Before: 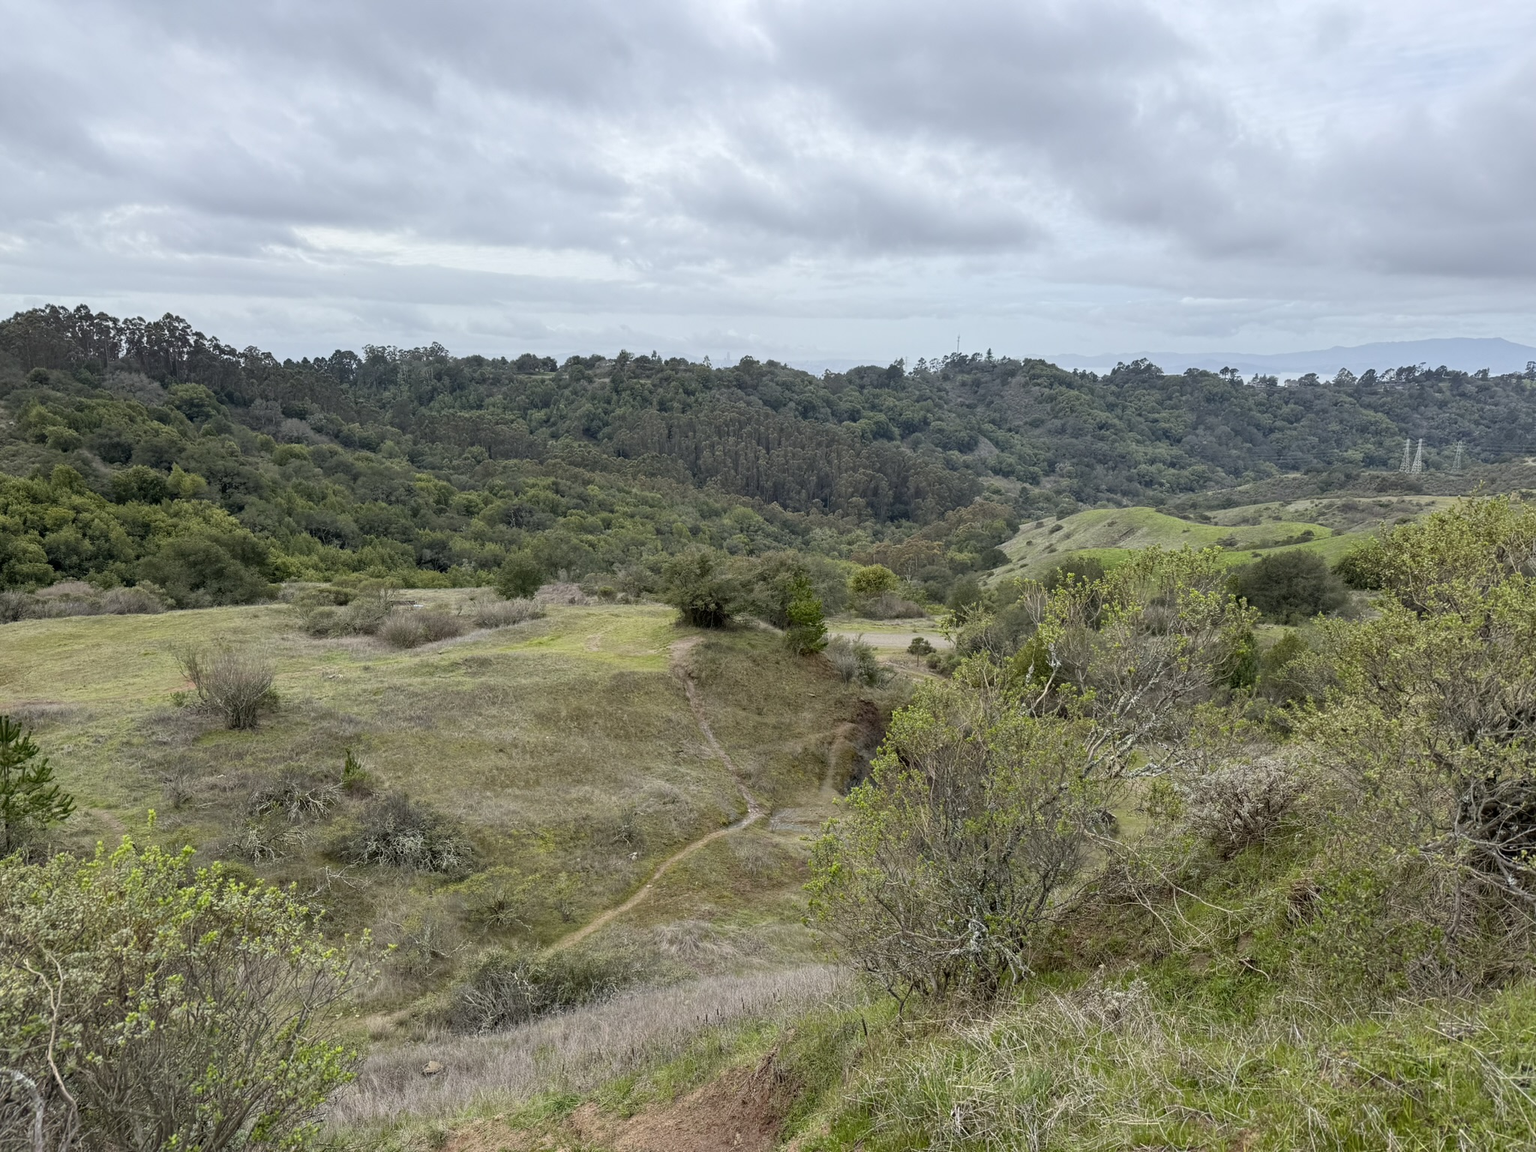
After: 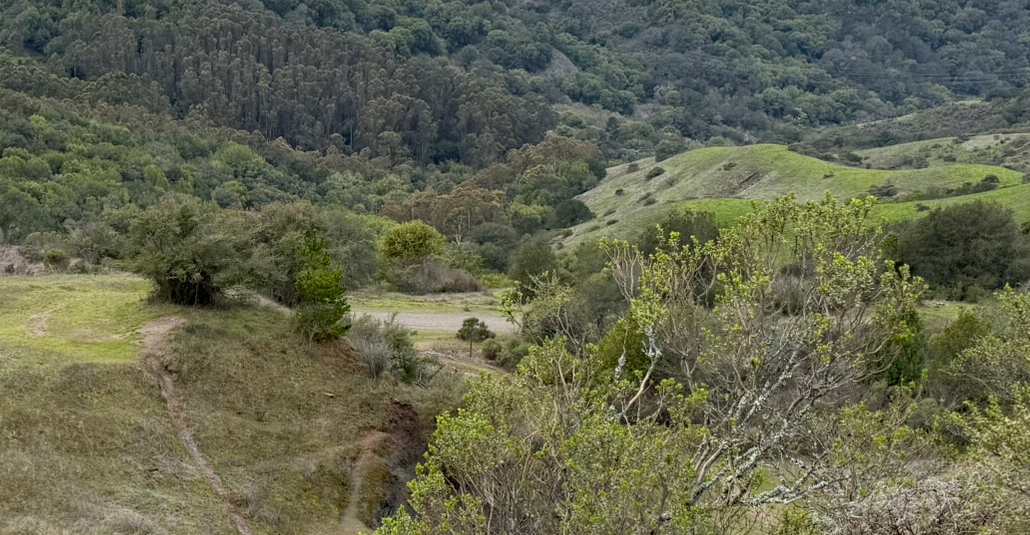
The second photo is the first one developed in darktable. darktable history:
haze removal: compatibility mode true, adaptive false
crop: left 36.785%, top 34.684%, right 12.909%, bottom 30.425%
